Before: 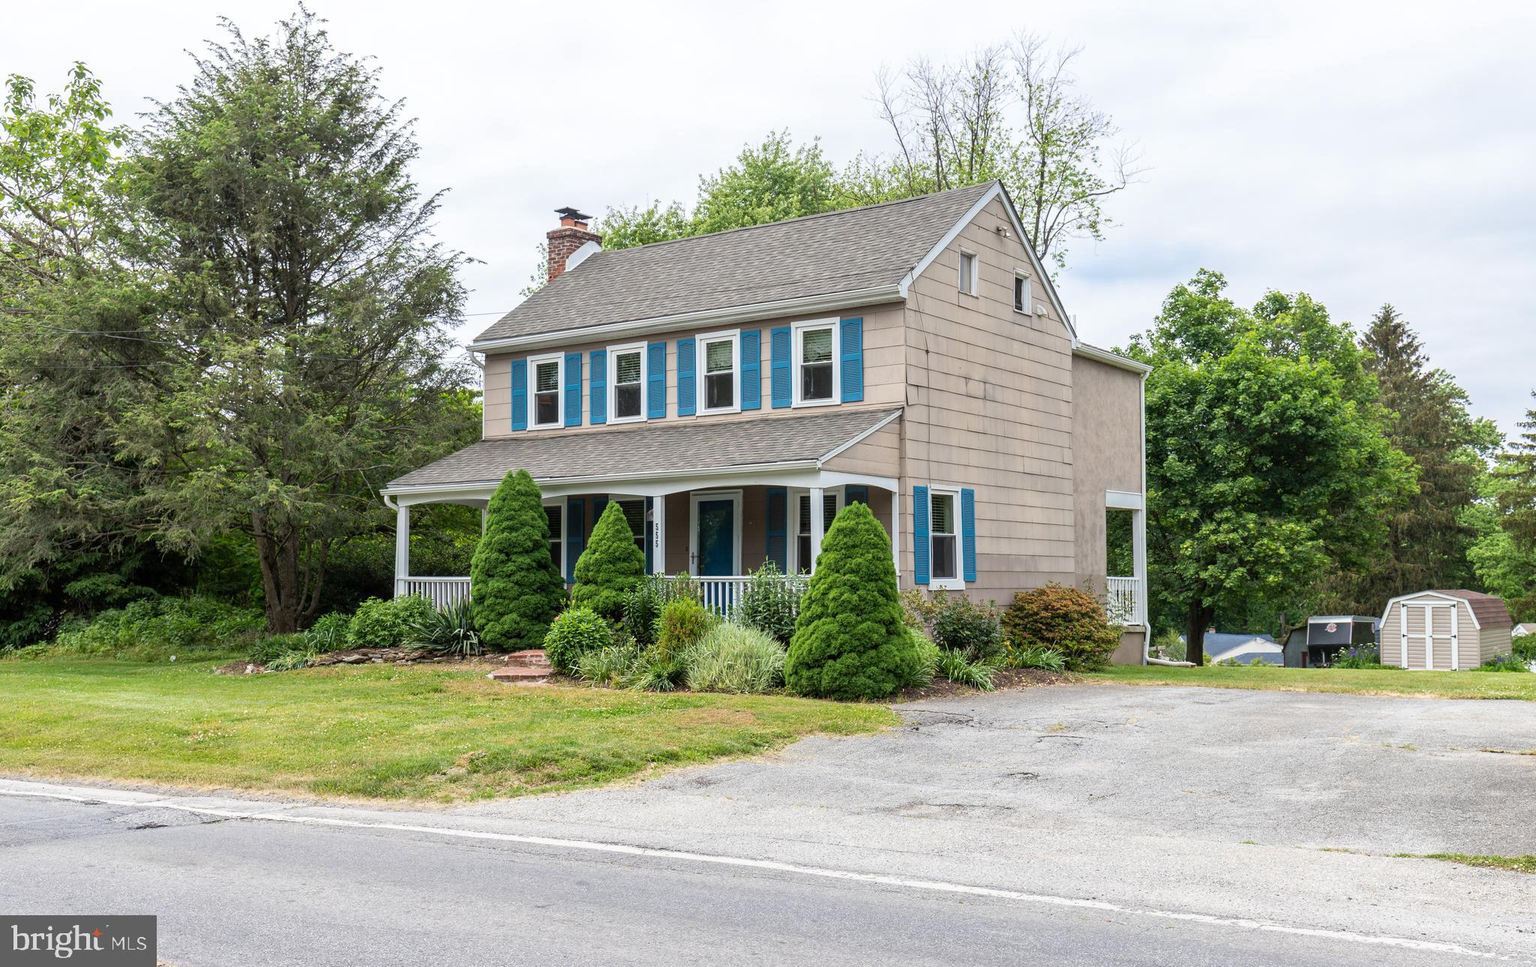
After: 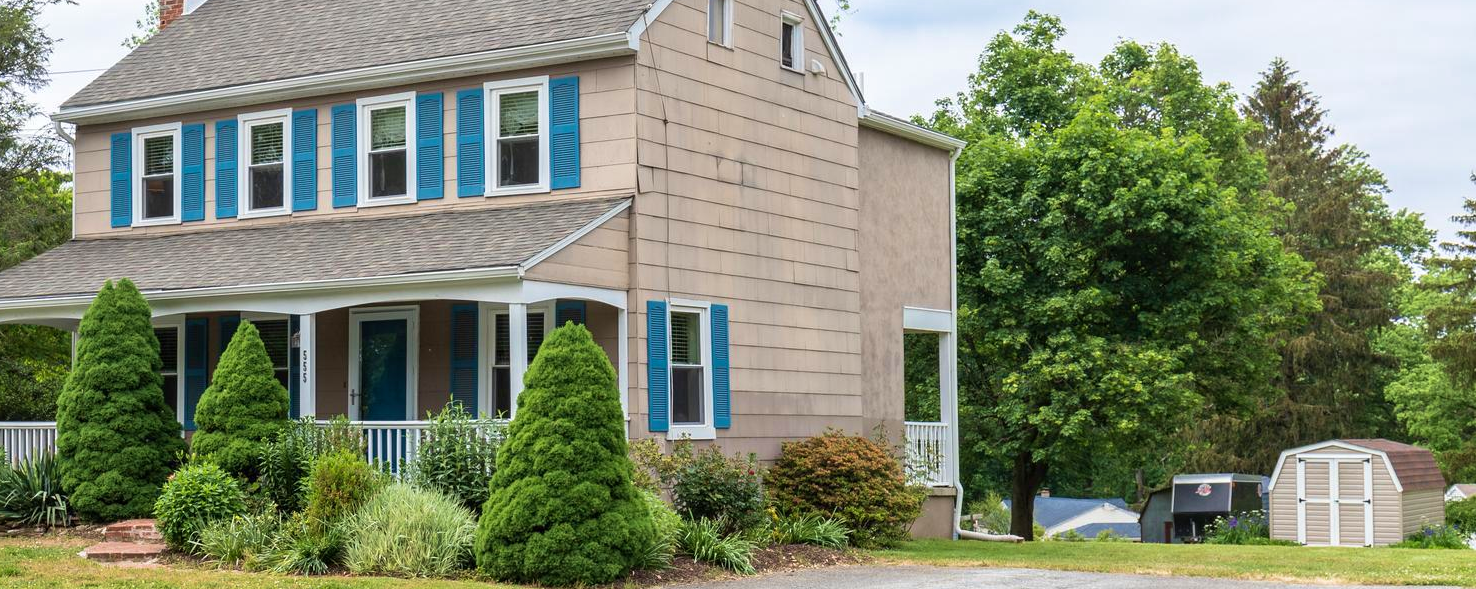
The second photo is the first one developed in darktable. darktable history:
velvia: on, module defaults
crop and rotate: left 27.889%, top 26.983%, bottom 27.315%
